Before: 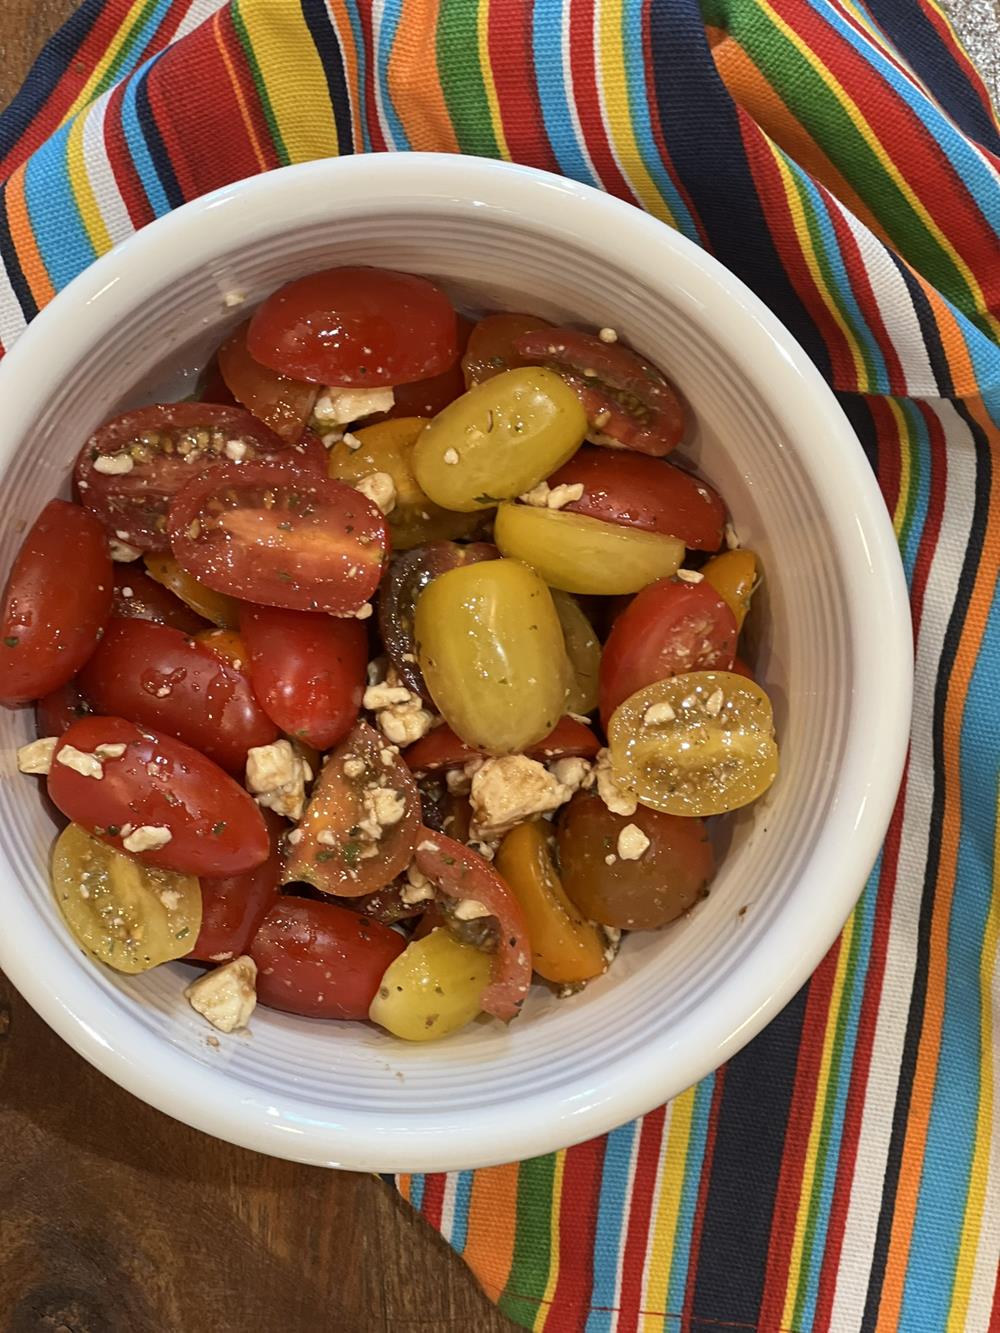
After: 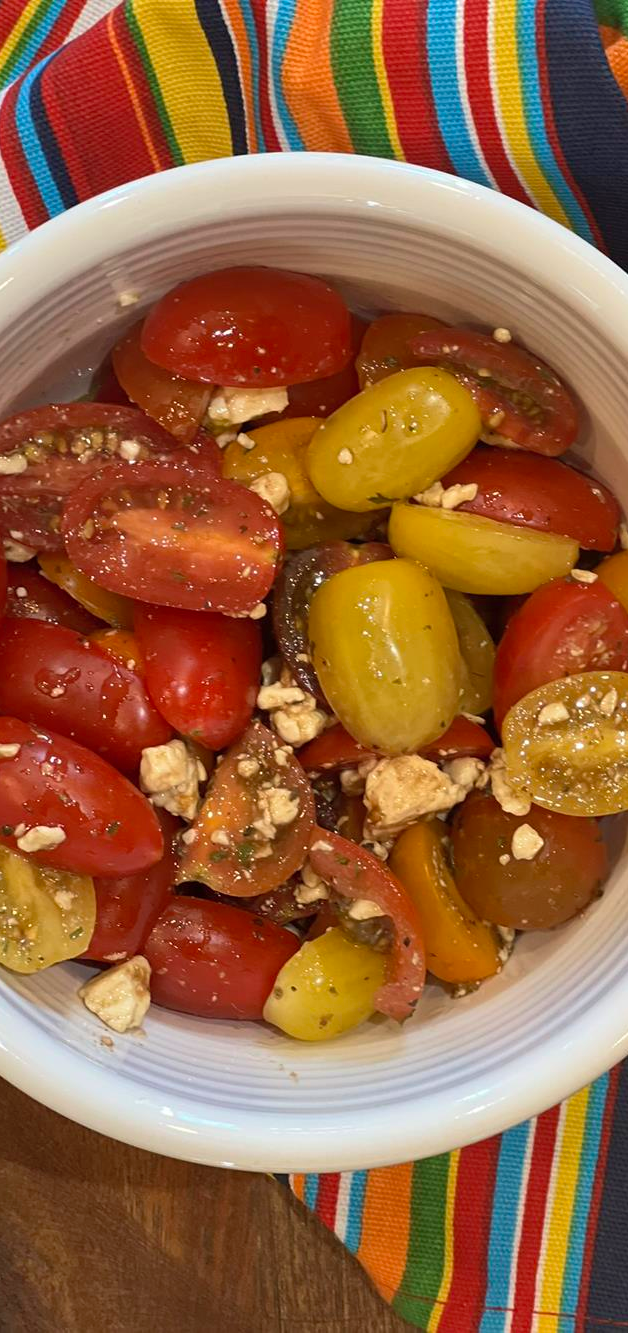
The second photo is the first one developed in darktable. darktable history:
crop: left 10.644%, right 26.528%
shadows and highlights: shadows 43.06, highlights 6.94
velvia: strength 15%
